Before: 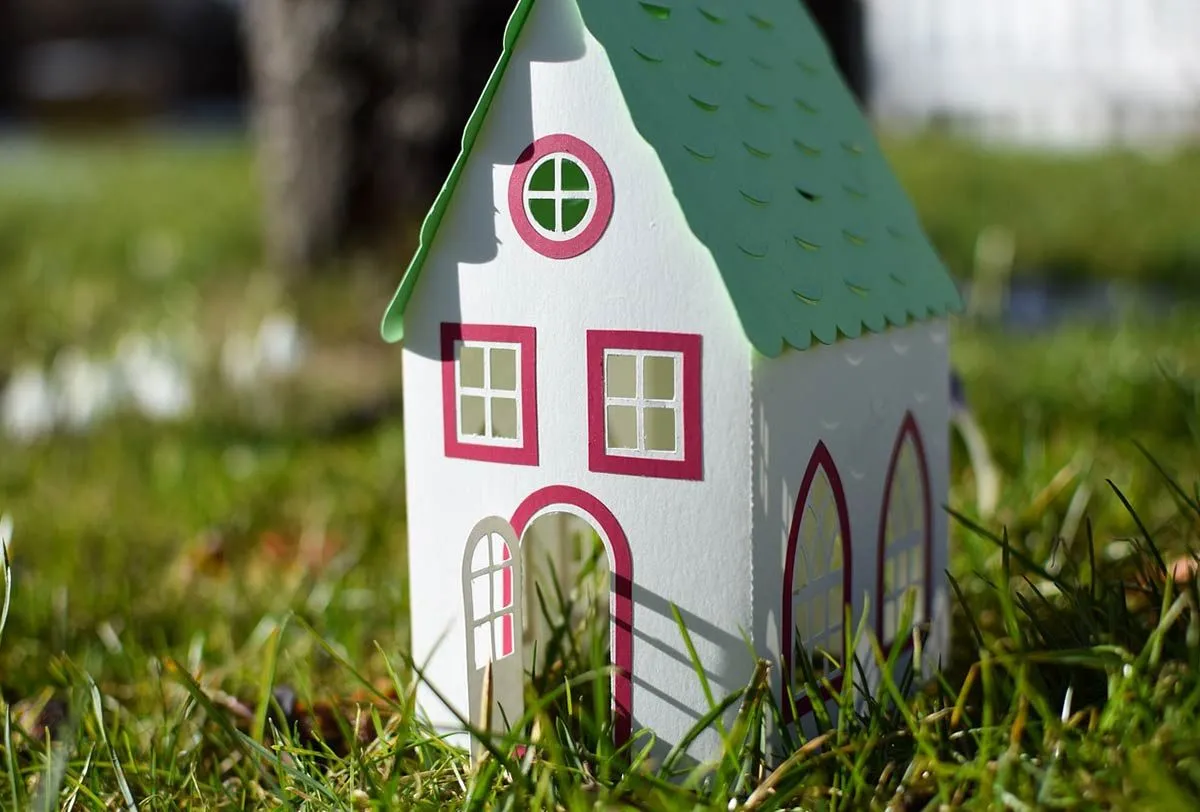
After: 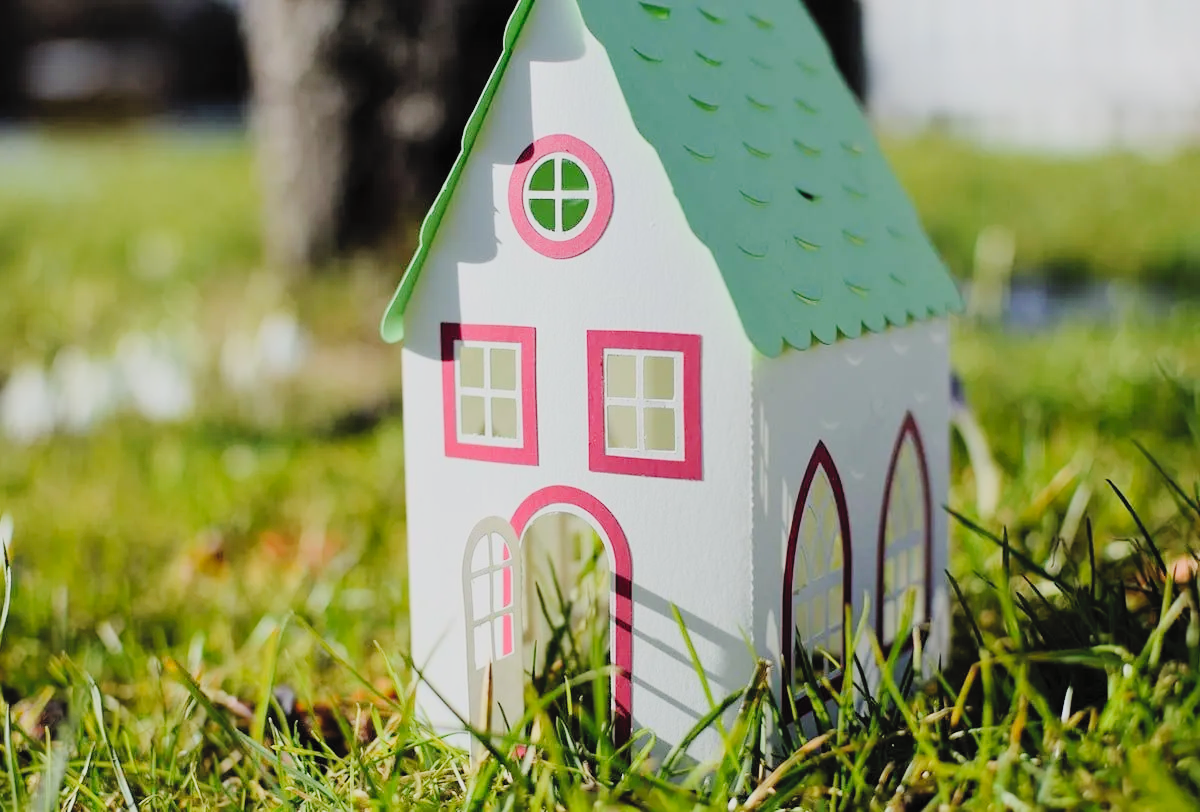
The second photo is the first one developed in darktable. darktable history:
tone curve: curves: ch0 [(0, 0) (0.003, 0.012) (0.011, 0.014) (0.025, 0.02) (0.044, 0.034) (0.069, 0.047) (0.1, 0.063) (0.136, 0.086) (0.177, 0.131) (0.224, 0.183) (0.277, 0.243) (0.335, 0.317) (0.399, 0.403) (0.468, 0.488) (0.543, 0.573) (0.623, 0.649) (0.709, 0.718) (0.801, 0.795) (0.898, 0.872) (1, 1)], preserve colors none
contrast brightness saturation: contrast 0.1, brightness 0.3, saturation 0.14
filmic rgb: black relative exposure -16 EV, white relative exposure 6.12 EV, hardness 5.22
